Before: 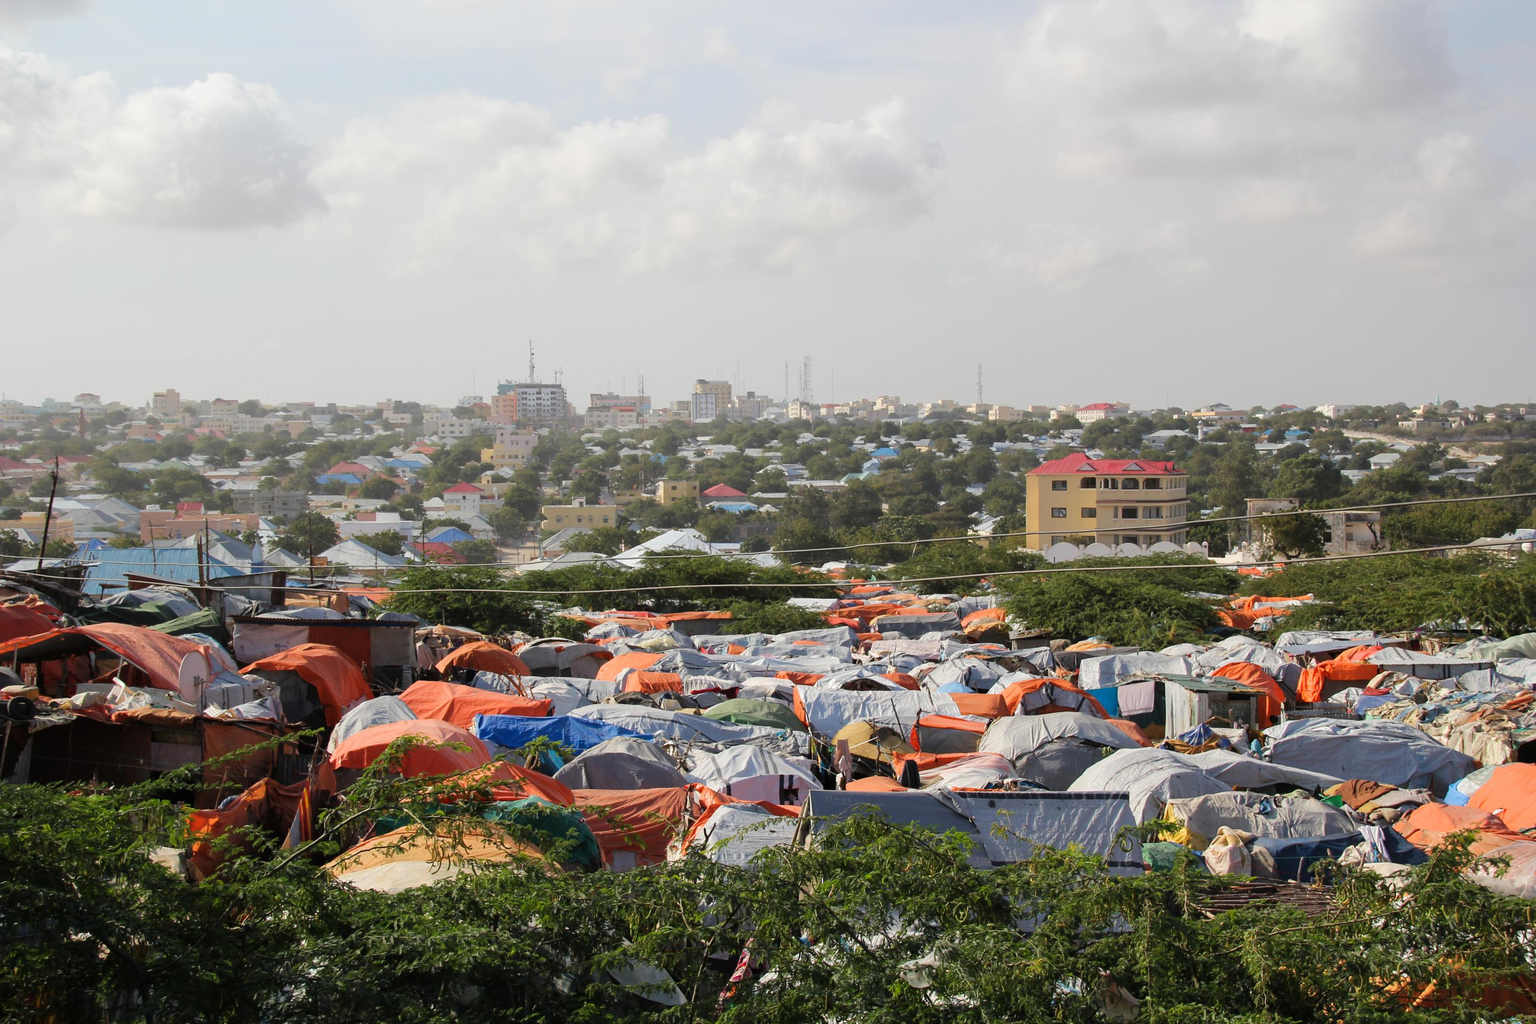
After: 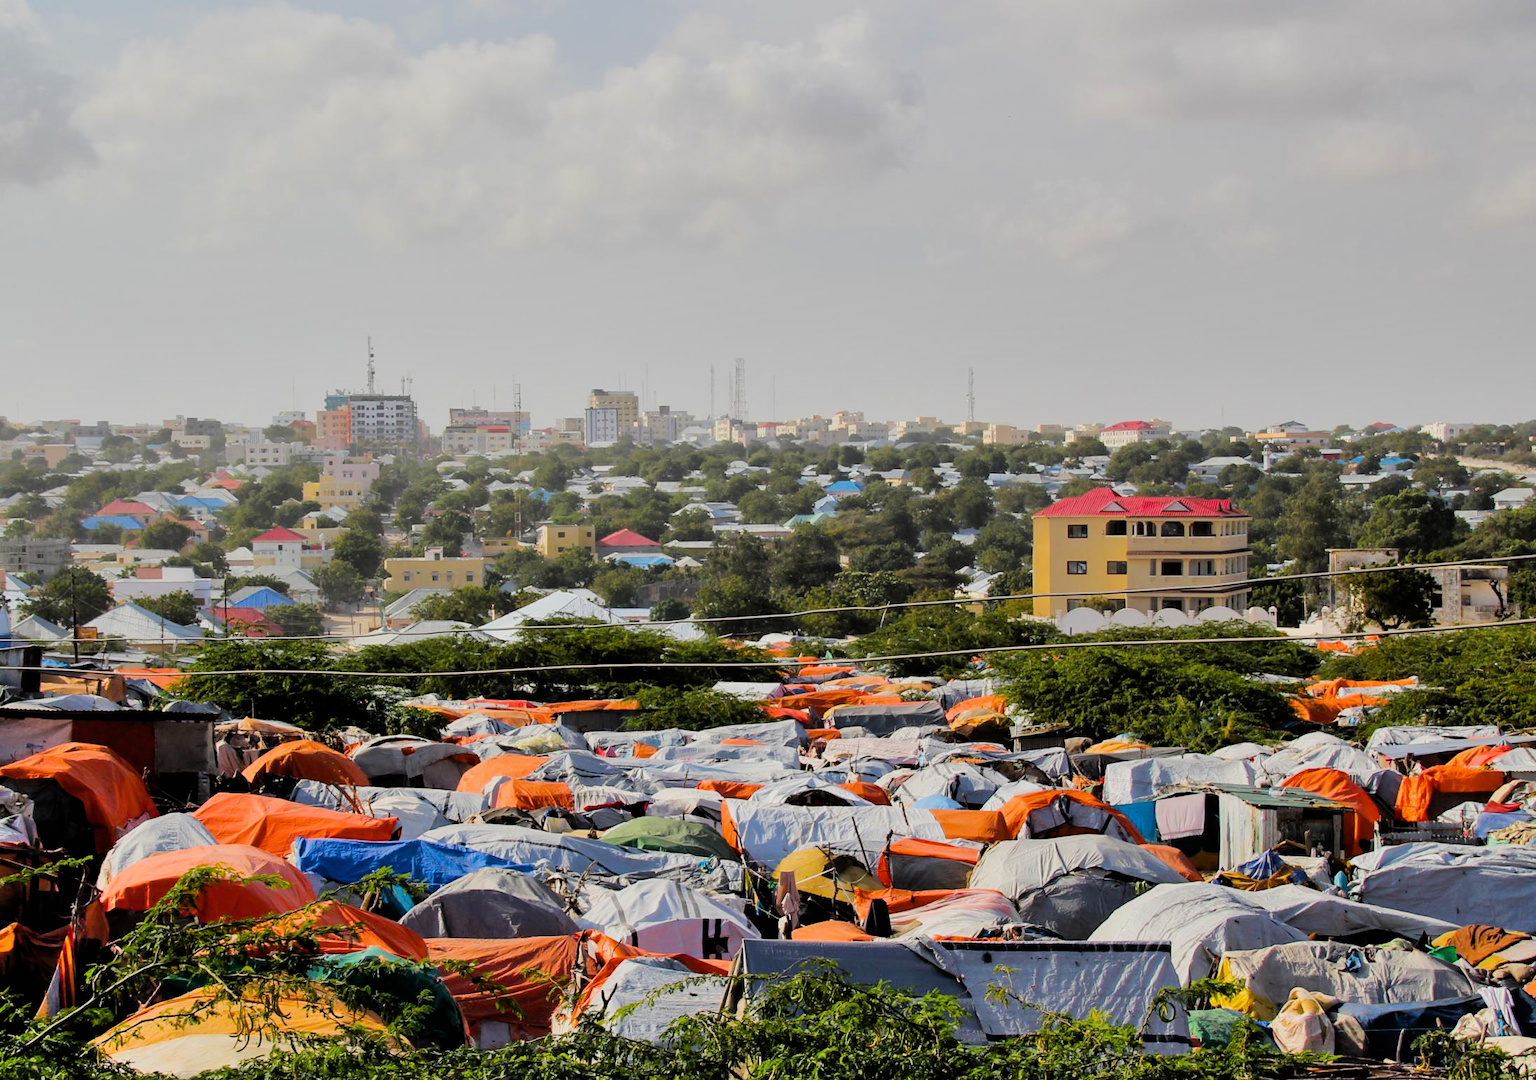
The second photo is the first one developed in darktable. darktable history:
color balance rgb: perceptual saturation grading › global saturation 41.652%, global vibrance 9.954%
shadows and highlights: soften with gaussian
filmic rgb: black relative exposure -5.06 EV, white relative exposure 3.98 EV, hardness 2.89, contrast 1.299
crop: left 16.636%, top 8.721%, right 8.689%, bottom 12.493%
